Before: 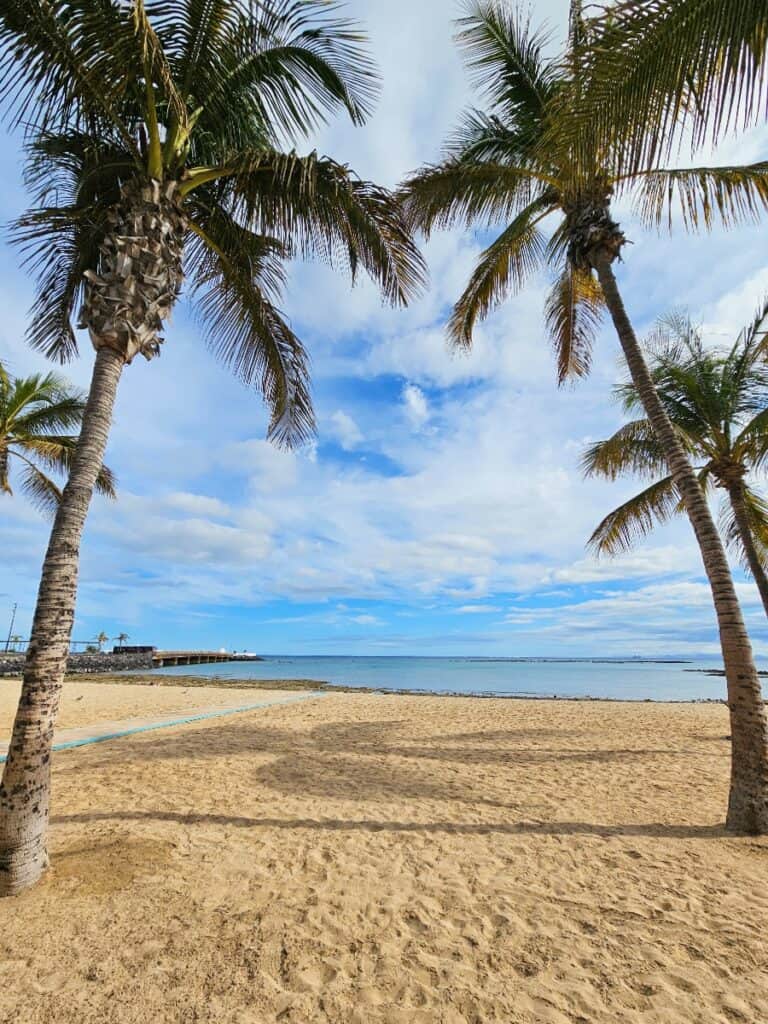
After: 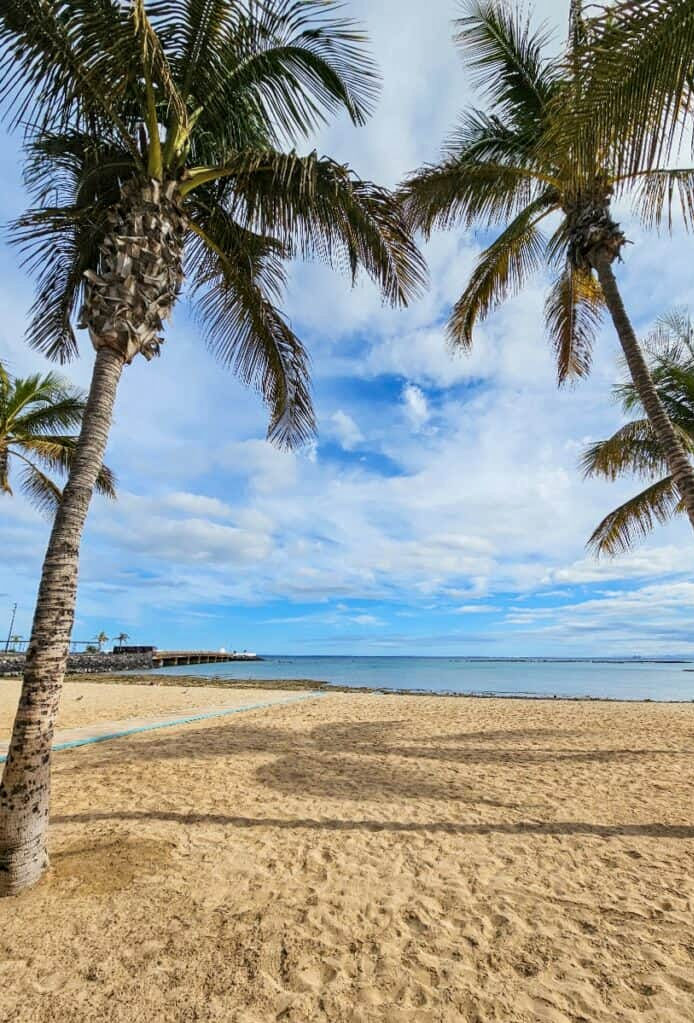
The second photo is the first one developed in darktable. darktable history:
crop: right 9.513%, bottom 0.051%
local contrast: on, module defaults
